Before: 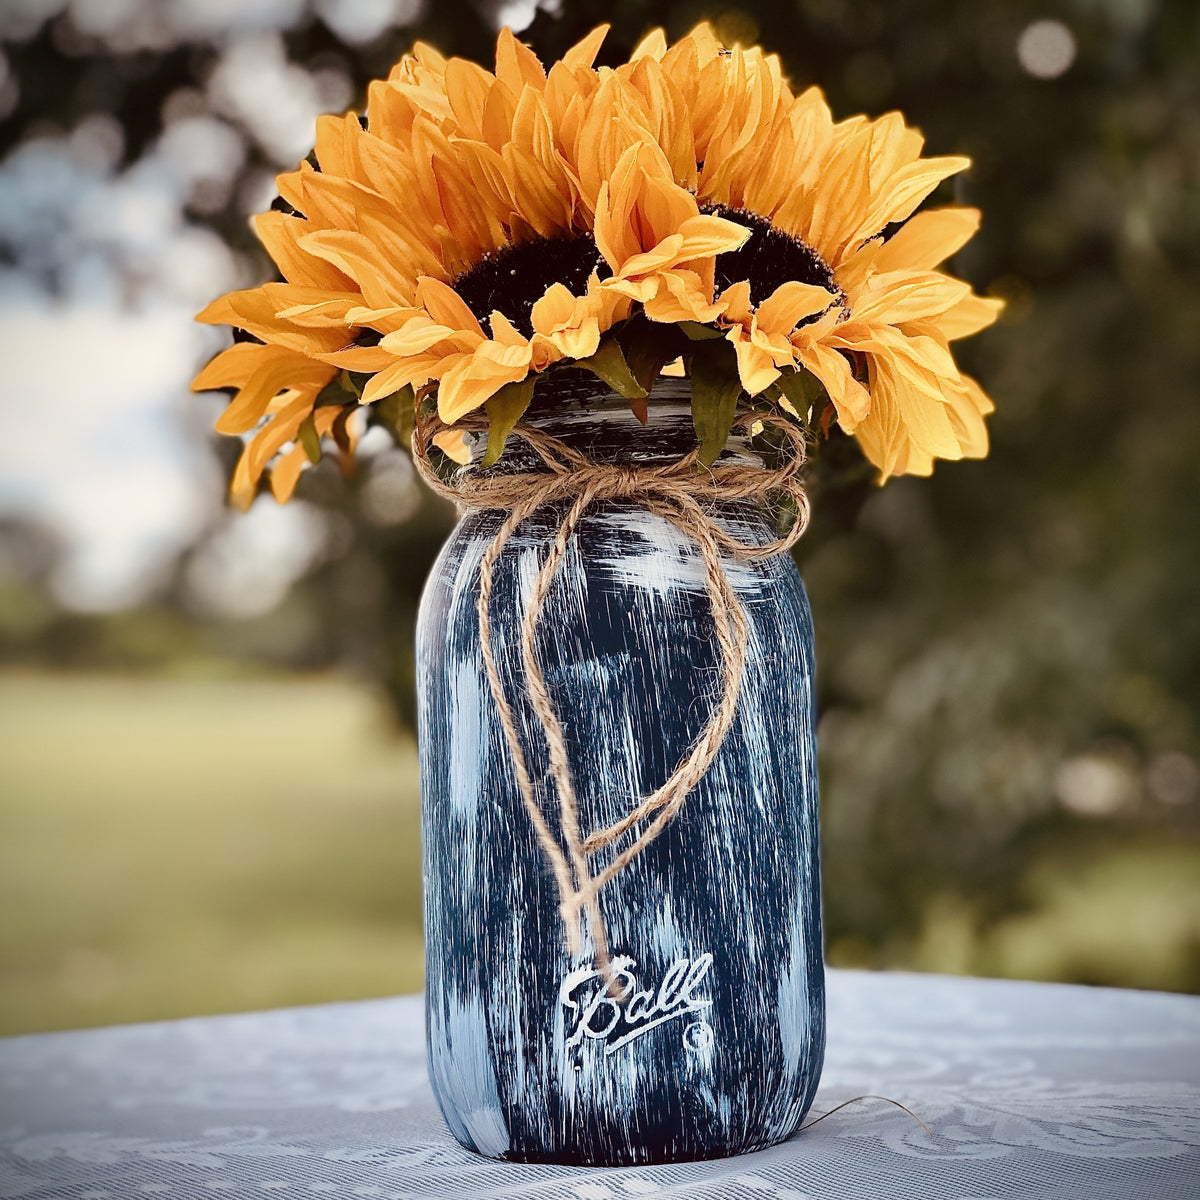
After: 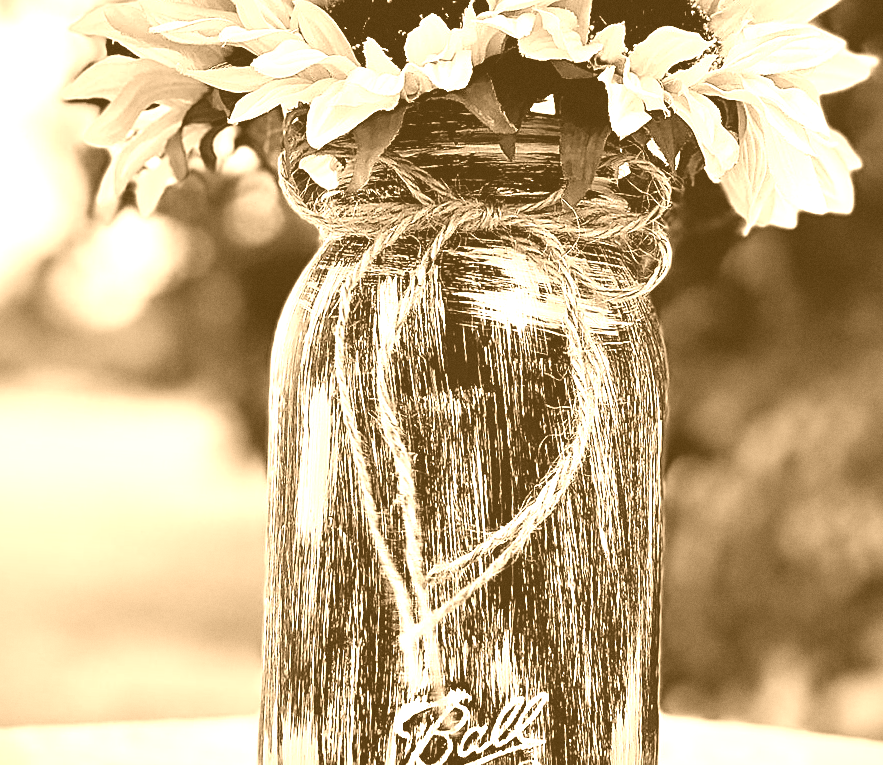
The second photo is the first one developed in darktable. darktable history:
sharpen: on, module defaults
crop and rotate: angle -3.37°, left 9.79%, top 20.73%, right 12.42%, bottom 11.82%
grain: coarseness 0.09 ISO, strength 16.61%
color correction: highlights a* -0.482, highlights b* 0.161, shadows a* 4.66, shadows b* 20.72
color balance rgb: perceptual saturation grading › global saturation 20%, global vibrance 10%
colorize: hue 28.8°, source mix 100%
filmic rgb: black relative exposure -8.2 EV, white relative exposure 2.2 EV, threshold 3 EV, hardness 7.11, latitude 75%, contrast 1.325, highlights saturation mix -2%, shadows ↔ highlights balance 30%, preserve chrominance no, color science v5 (2021), contrast in shadows safe, contrast in highlights safe, enable highlight reconstruction true
